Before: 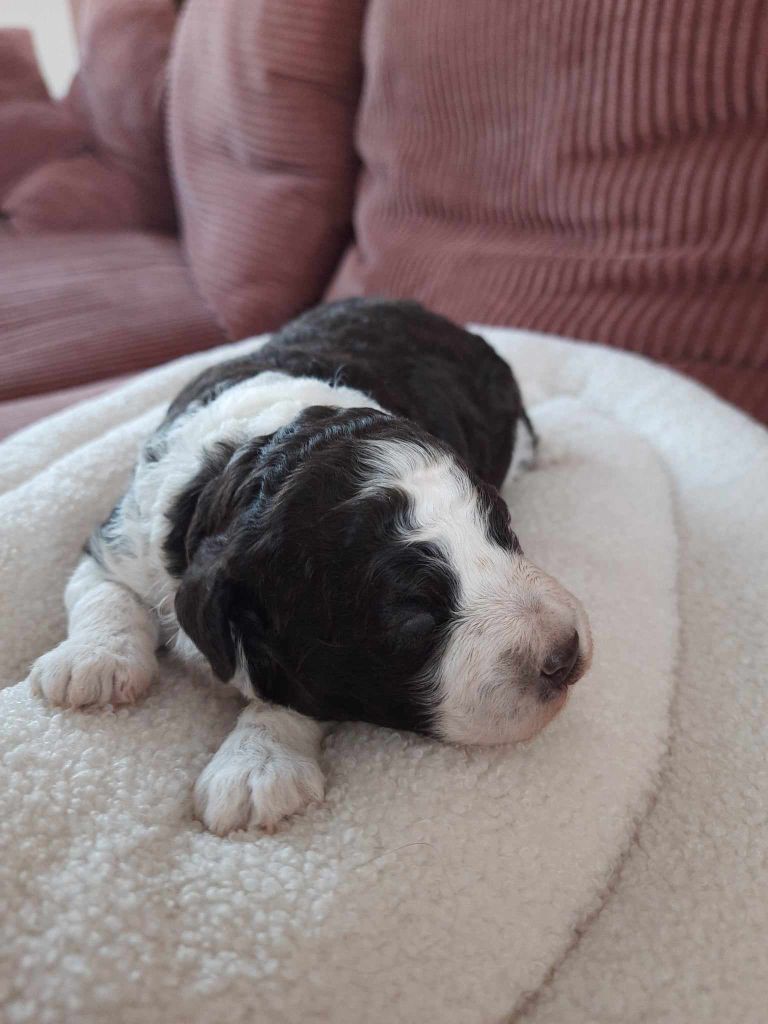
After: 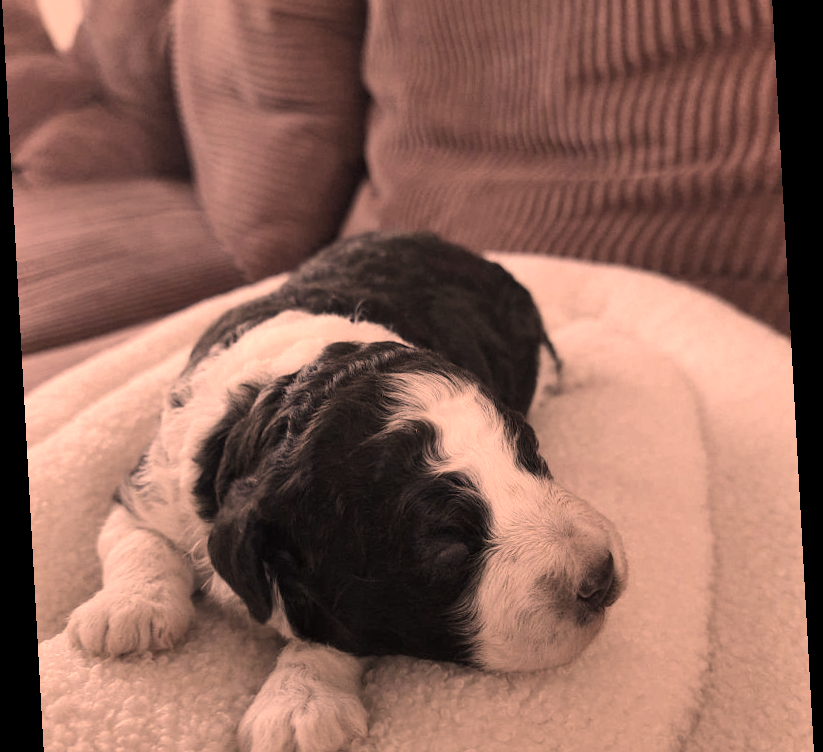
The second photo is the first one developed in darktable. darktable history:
crop and rotate: top 8.293%, bottom 20.996%
shadows and highlights: shadows 52.42, soften with gaussian
color correction: highlights a* 40, highlights b* 40, saturation 0.69
contrast brightness saturation: contrast 0.1, saturation -0.36
rotate and perspective: rotation -3.18°, automatic cropping off
